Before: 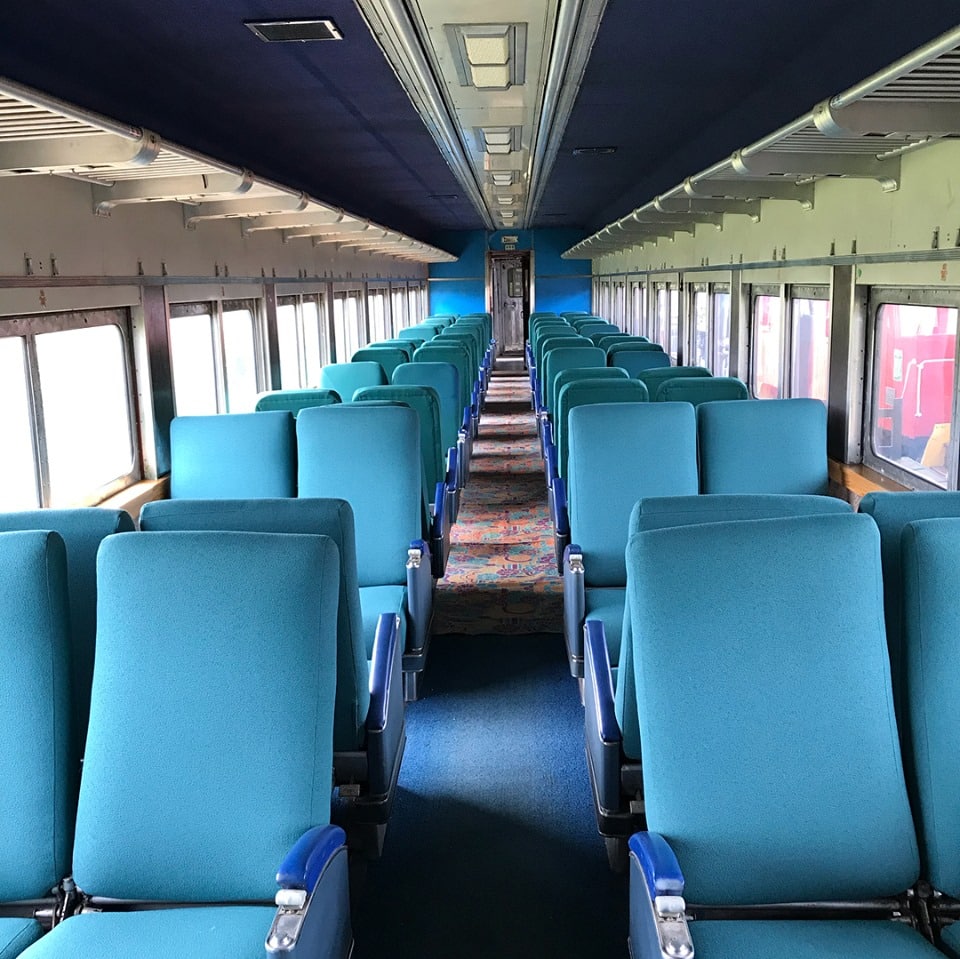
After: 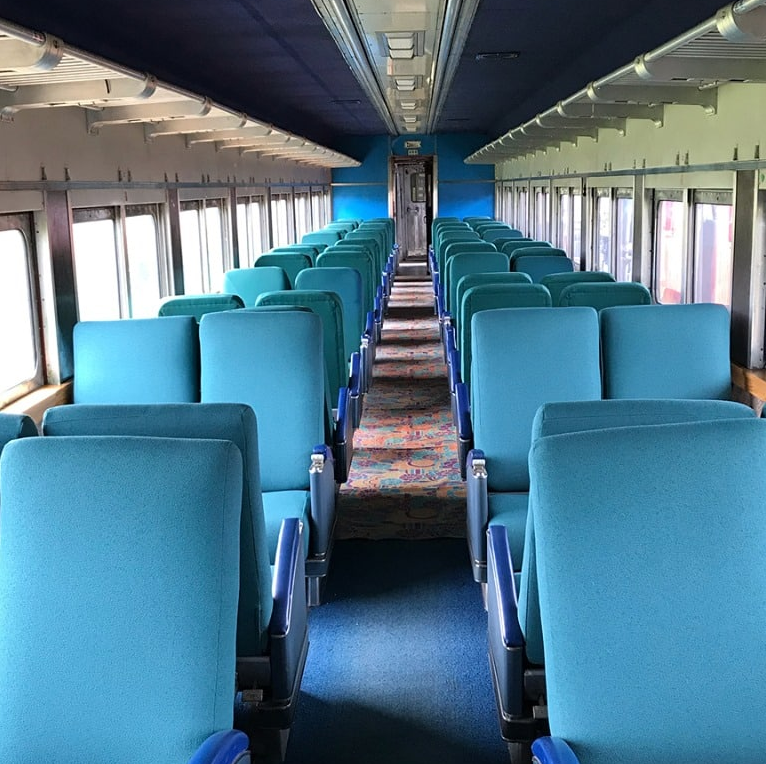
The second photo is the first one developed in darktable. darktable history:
crop and rotate: left 10.183%, top 9.929%, right 9.979%, bottom 10.361%
